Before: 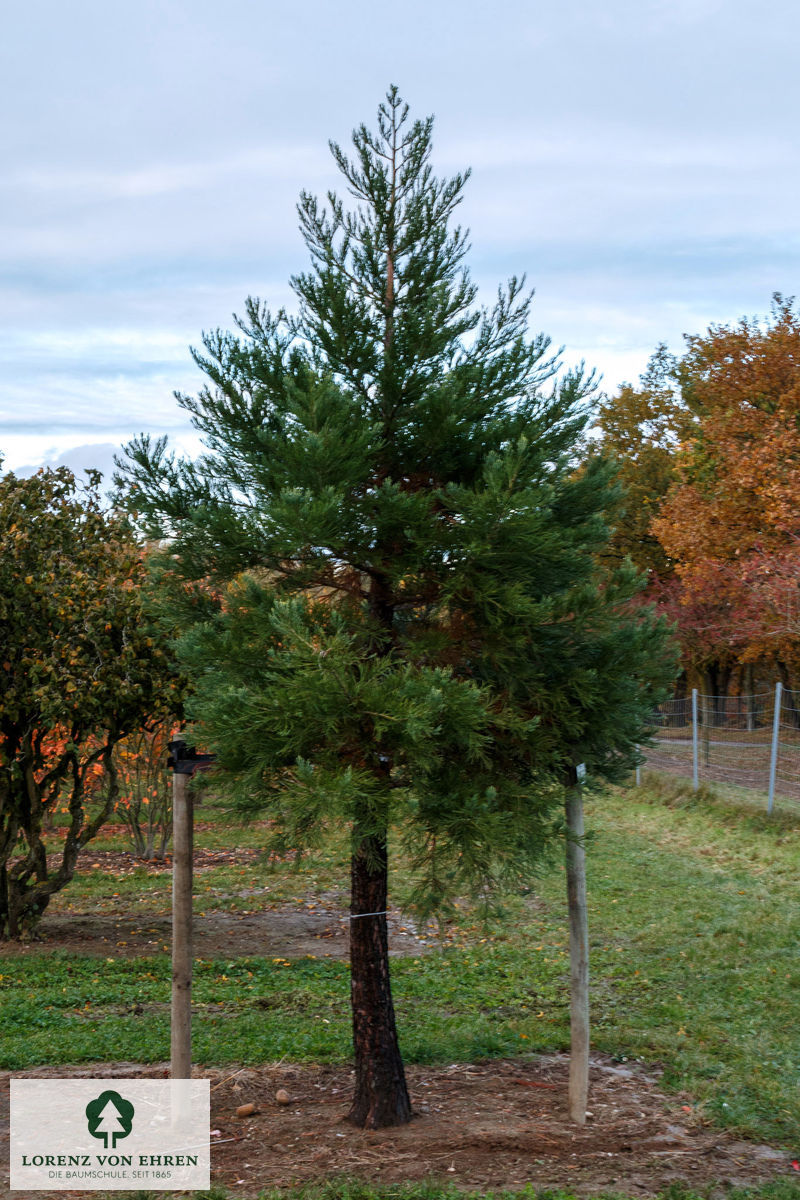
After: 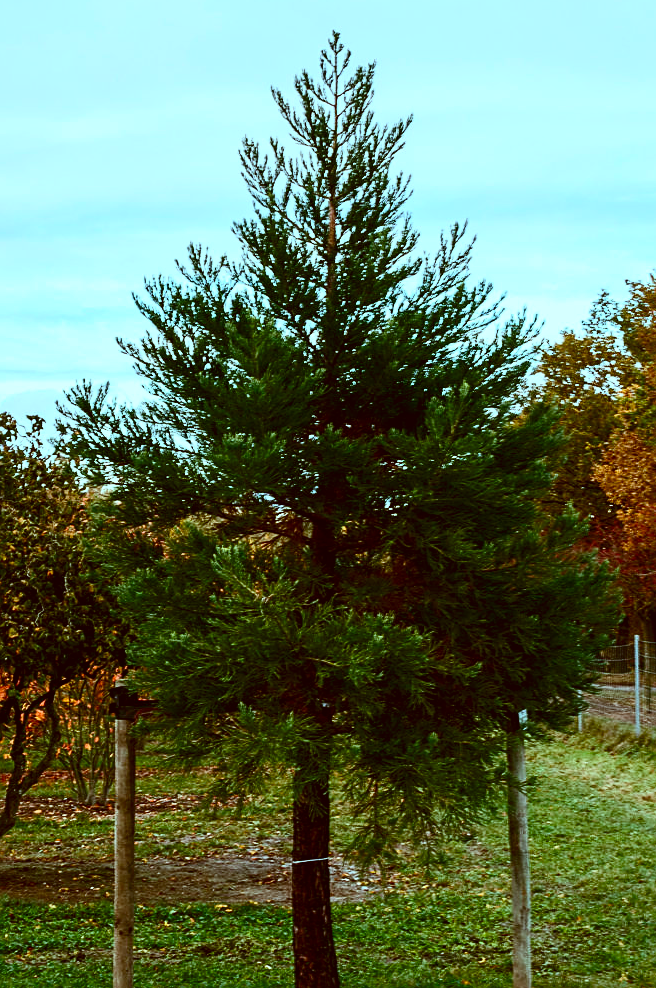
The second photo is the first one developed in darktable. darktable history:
contrast brightness saturation: contrast 0.289
color balance rgb: highlights gain › chroma 4.083%, highlights gain › hue 198.79°, perceptual saturation grading › global saturation 15.789%, perceptual saturation grading › highlights -19.087%, perceptual saturation grading › shadows 19.547%, global vibrance 20%
crop and rotate: left 7.367%, top 4.503%, right 10.524%, bottom 13.158%
sharpen: on, module defaults
color correction: highlights a* -0.614, highlights b* 0.168, shadows a* 4.97, shadows b* 20.53
